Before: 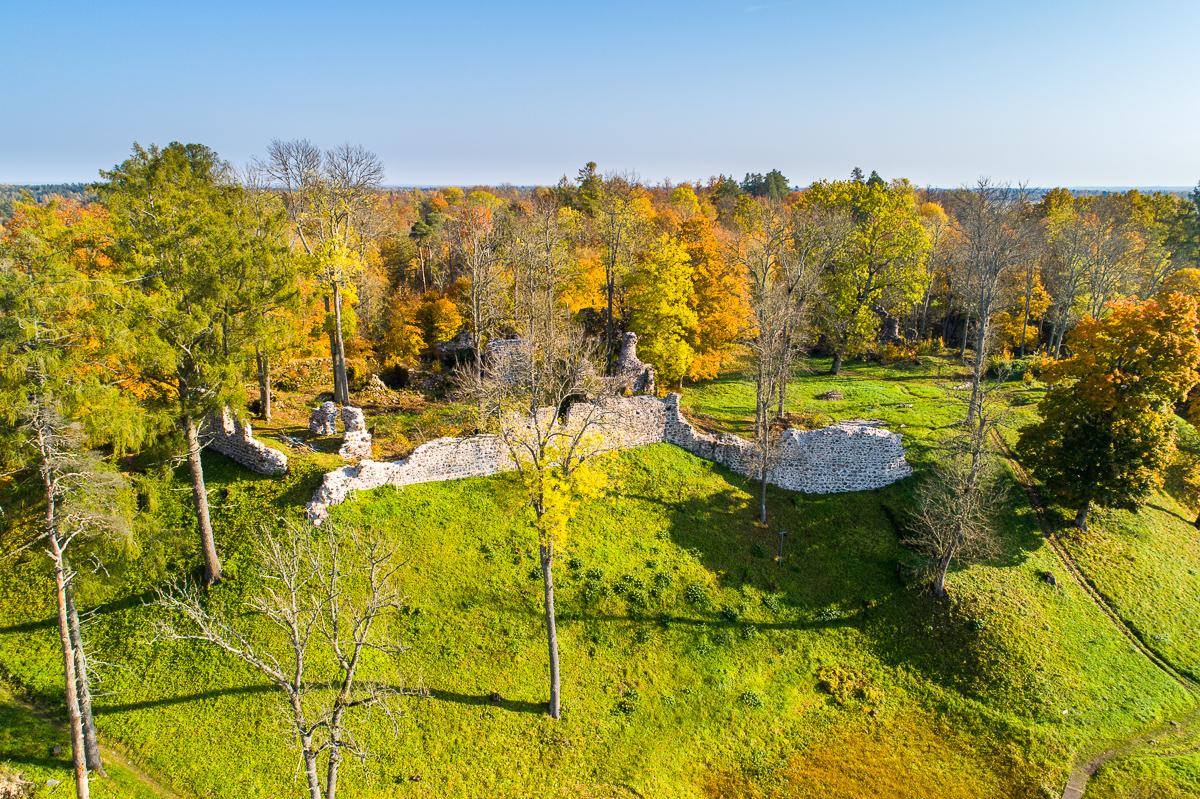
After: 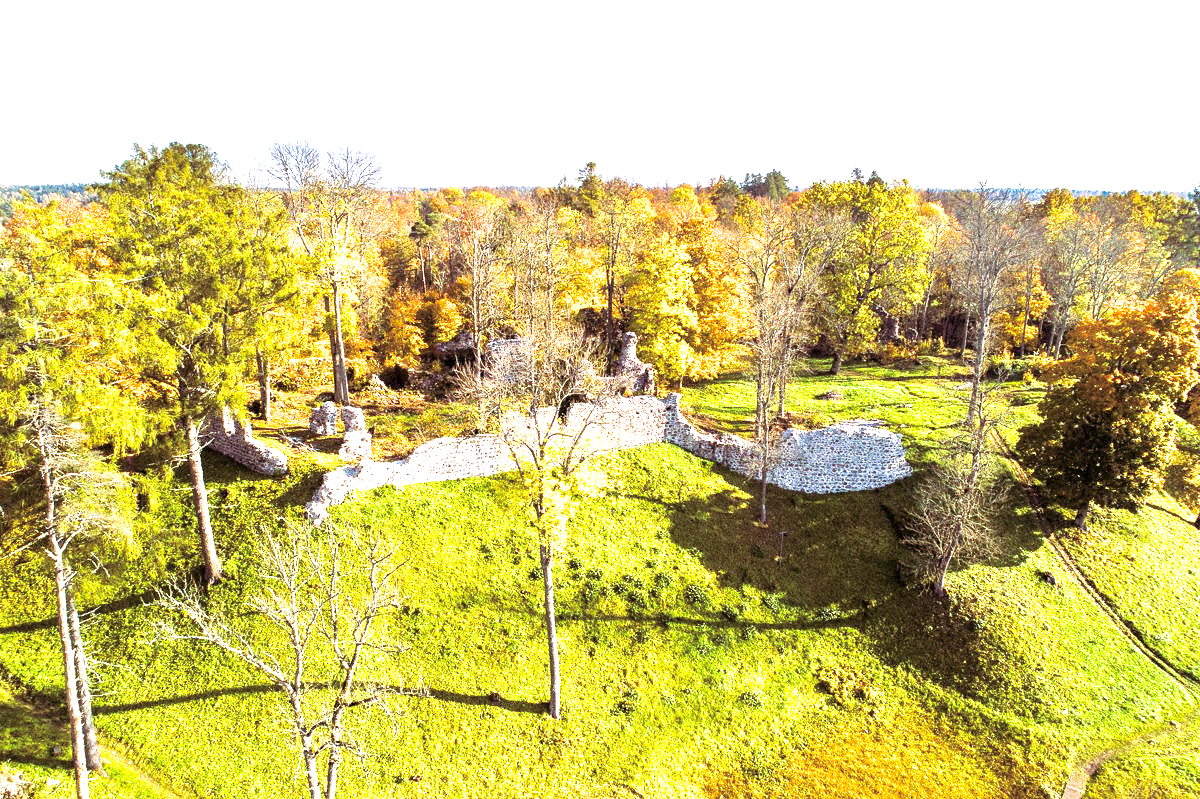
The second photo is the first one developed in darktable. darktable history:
split-toning: highlights › hue 298.8°, highlights › saturation 0.73, compress 41.76%
grain: mid-tones bias 0%
exposure: black level correction 0.001, exposure 1.3 EV, compensate highlight preservation false
